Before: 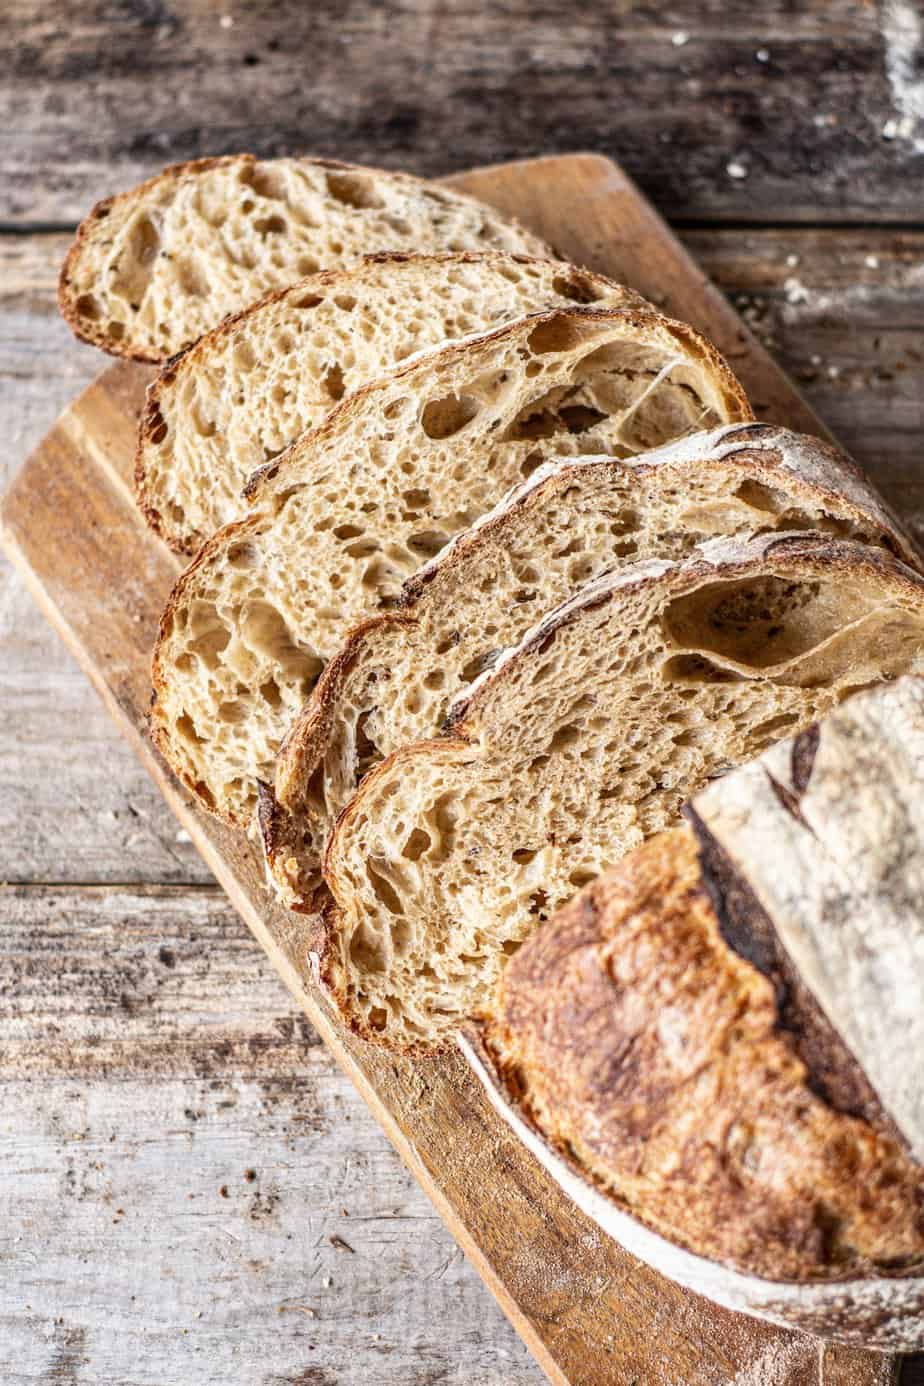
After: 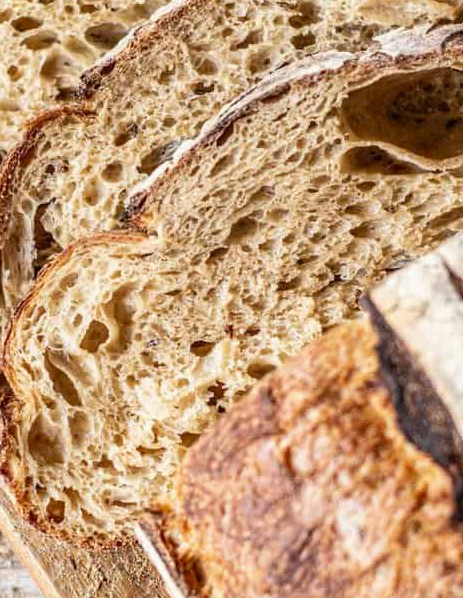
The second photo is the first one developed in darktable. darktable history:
crop: left 34.931%, top 36.722%, right 14.949%, bottom 20.107%
contrast brightness saturation: contrast -0.023, brightness -0.013, saturation 0.042
